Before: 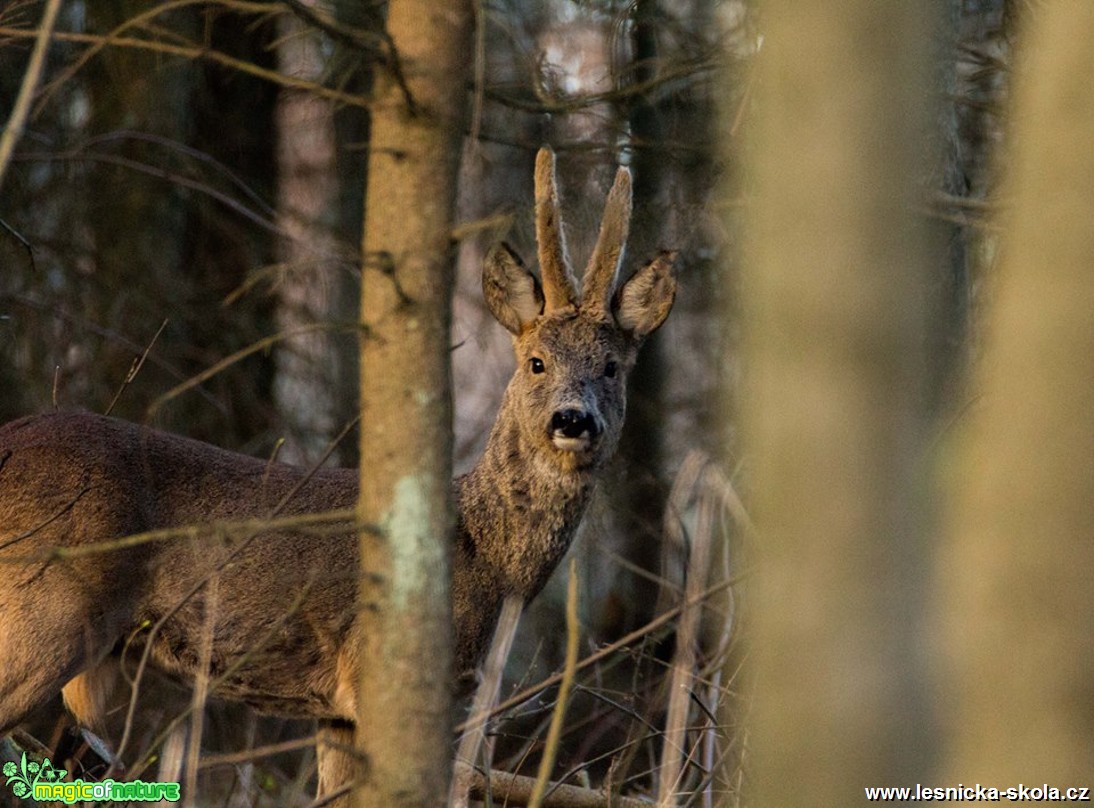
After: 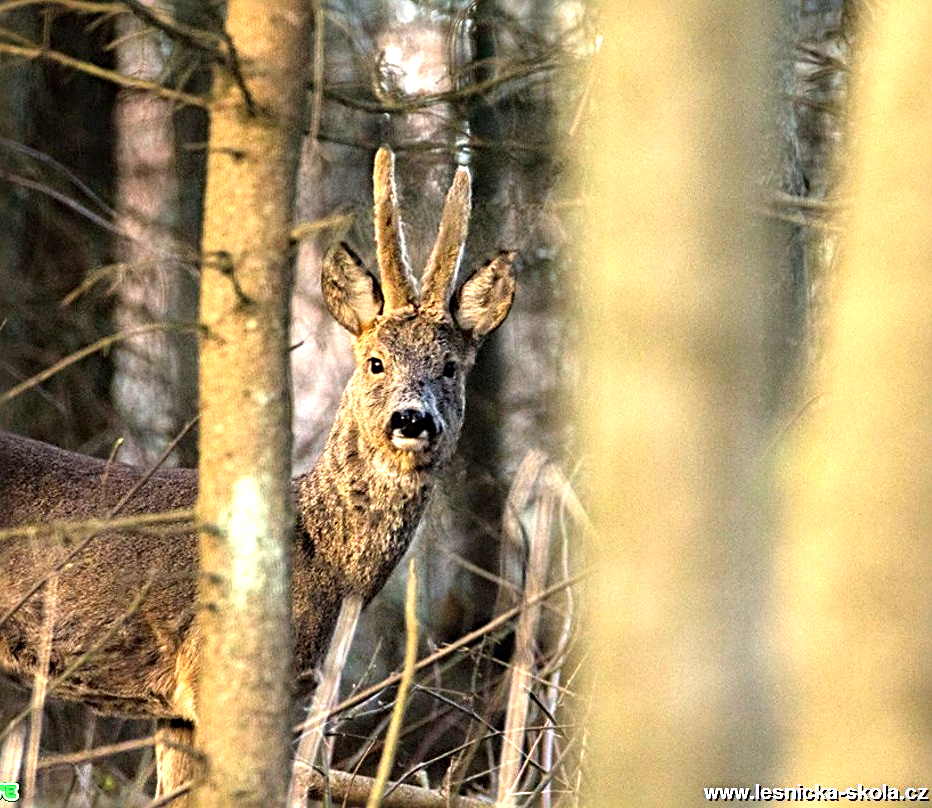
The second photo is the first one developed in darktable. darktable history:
tone equalizer: -8 EV -0.42 EV, -7 EV -0.422 EV, -6 EV -0.354 EV, -5 EV -0.233 EV, -3 EV 0.205 EV, -2 EV 0.319 EV, -1 EV 0.383 EV, +0 EV 0.394 EV
crop and rotate: left 14.753%
exposure: black level correction 0, exposure 1.2 EV, compensate exposure bias true, compensate highlight preservation false
sharpen: radius 3.994
